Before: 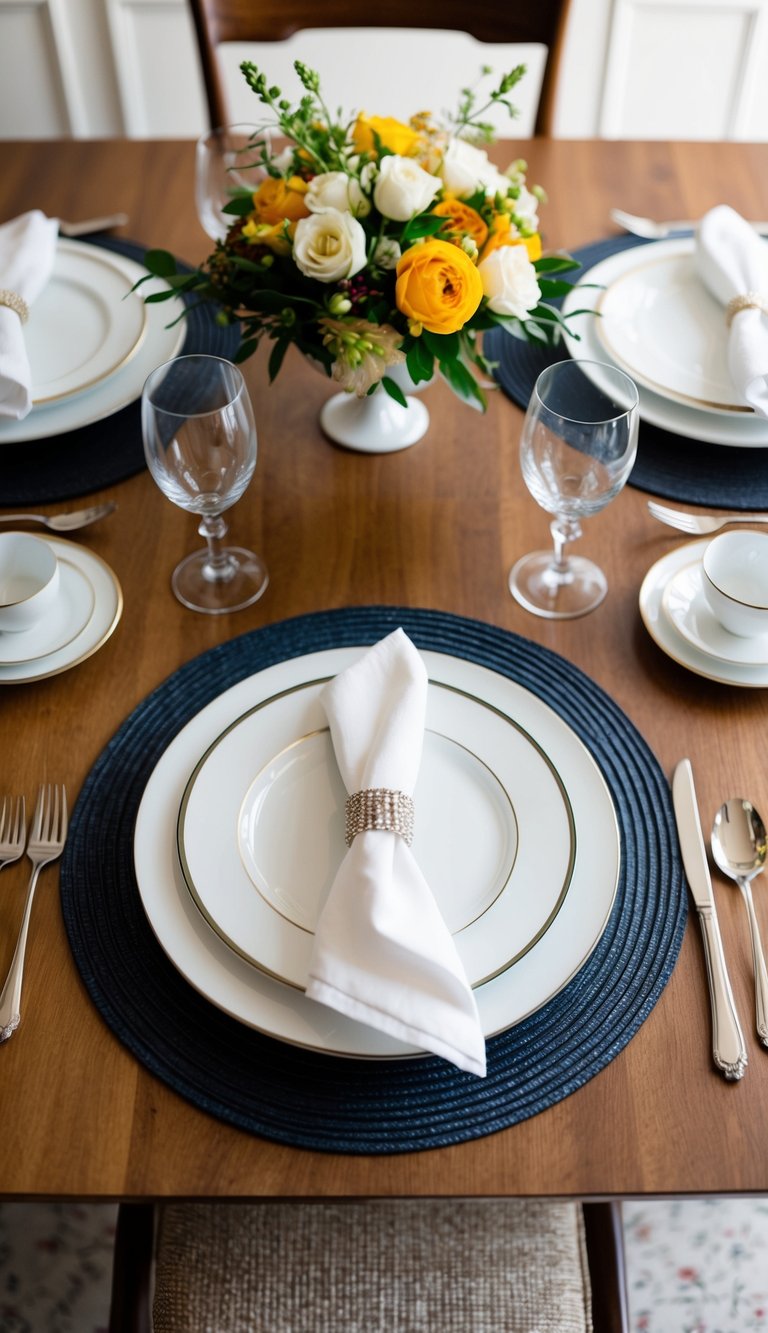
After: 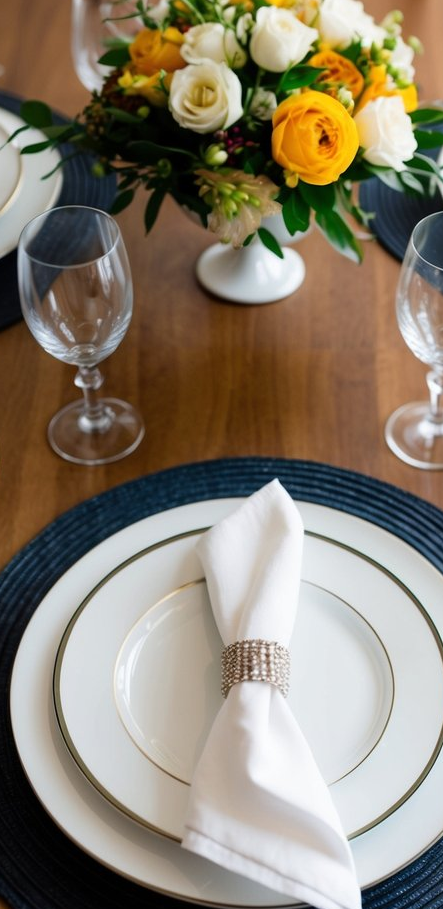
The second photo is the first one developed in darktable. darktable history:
color balance: on, module defaults
crop: left 16.202%, top 11.208%, right 26.045%, bottom 20.557%
